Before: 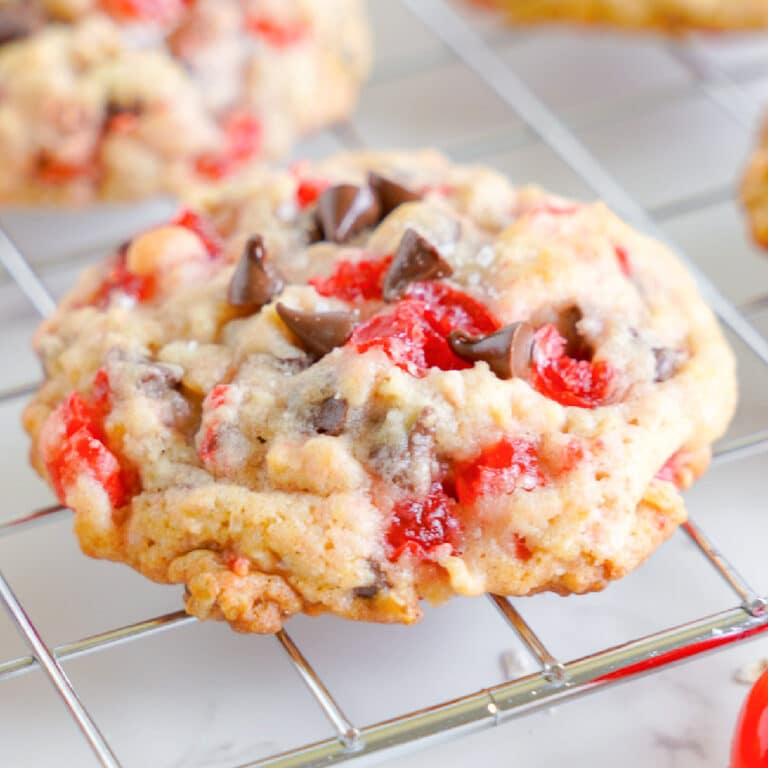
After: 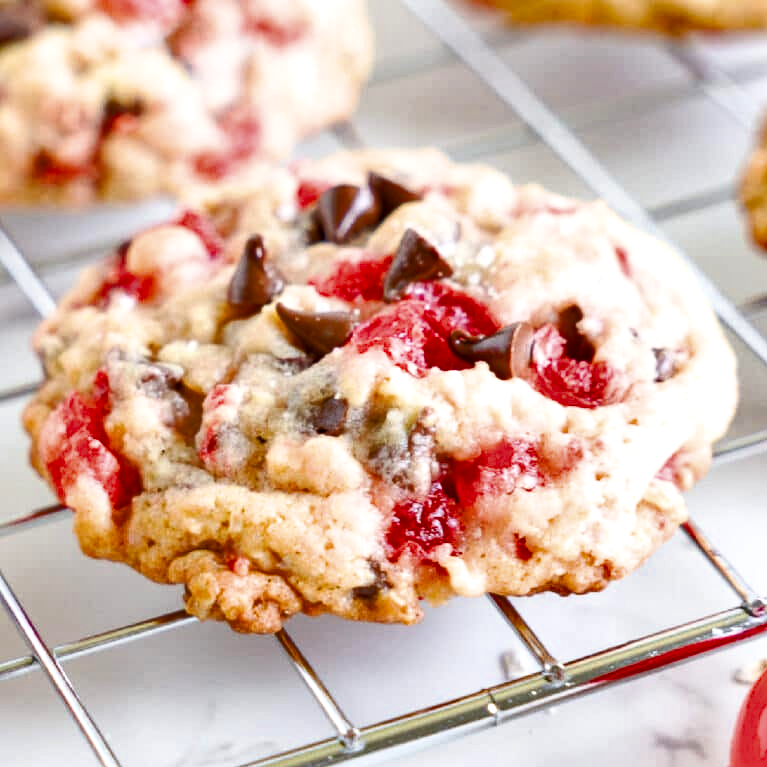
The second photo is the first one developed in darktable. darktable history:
shadows and highlights: shadows 53.11, highlights color adjustment 49.27%, soften with gaussian
filmic rgb: black relative exposure -9.15 EV, white relative exposure 2.3 EV, hardness 7.51
local contrast: highlights 104%, shadows 100%, detail 119%, midtone range 0.2
color balance rgb: linear chroma grading › global chroma 9.725%, perceptual saturation grading › global saturation 20%, perceptual saturation grading › highlights -50.587%, perceptual saturation grading › shadows 30.787%, global vibrance 34.447%
crop and rotate: left 0.079%, bottom 0.012%
